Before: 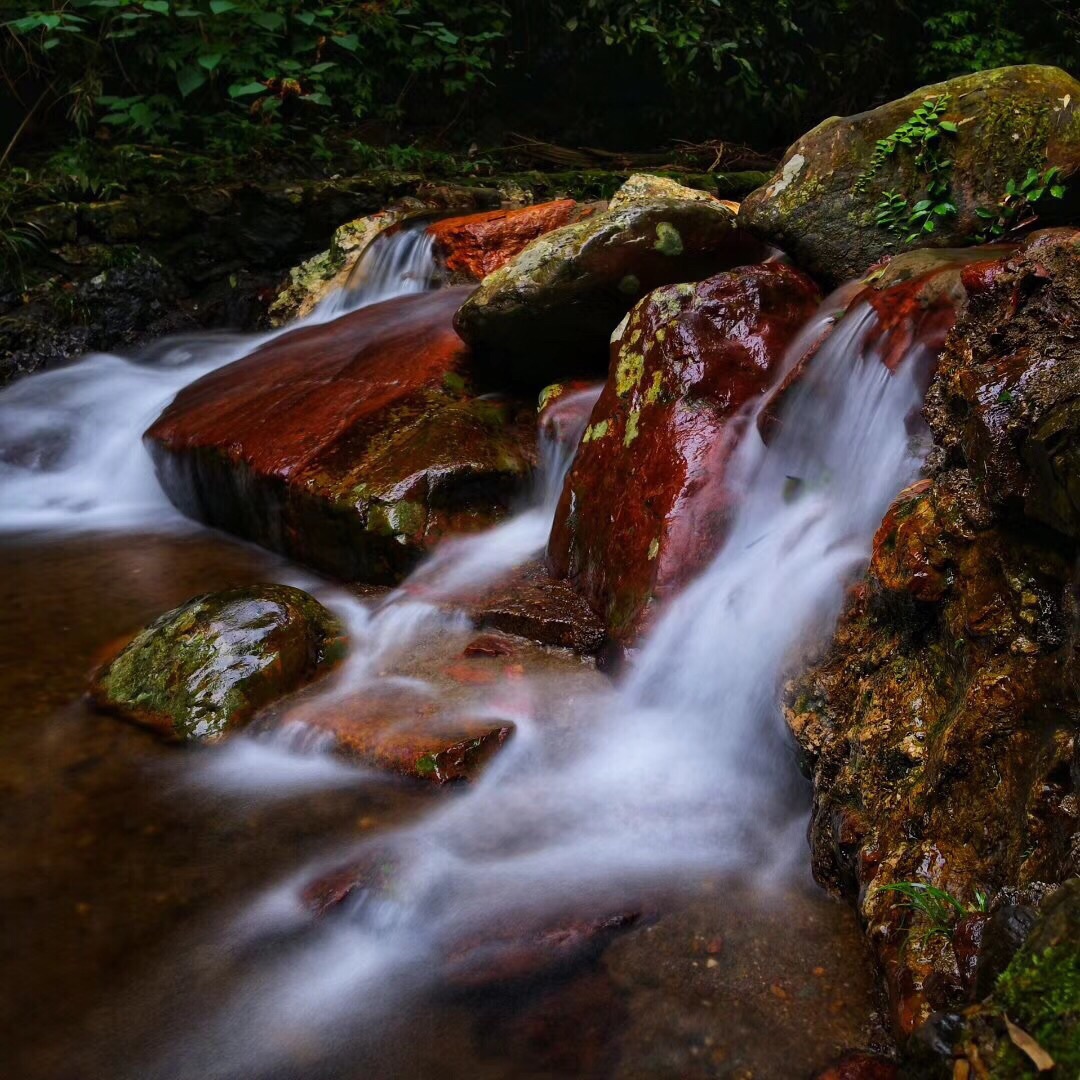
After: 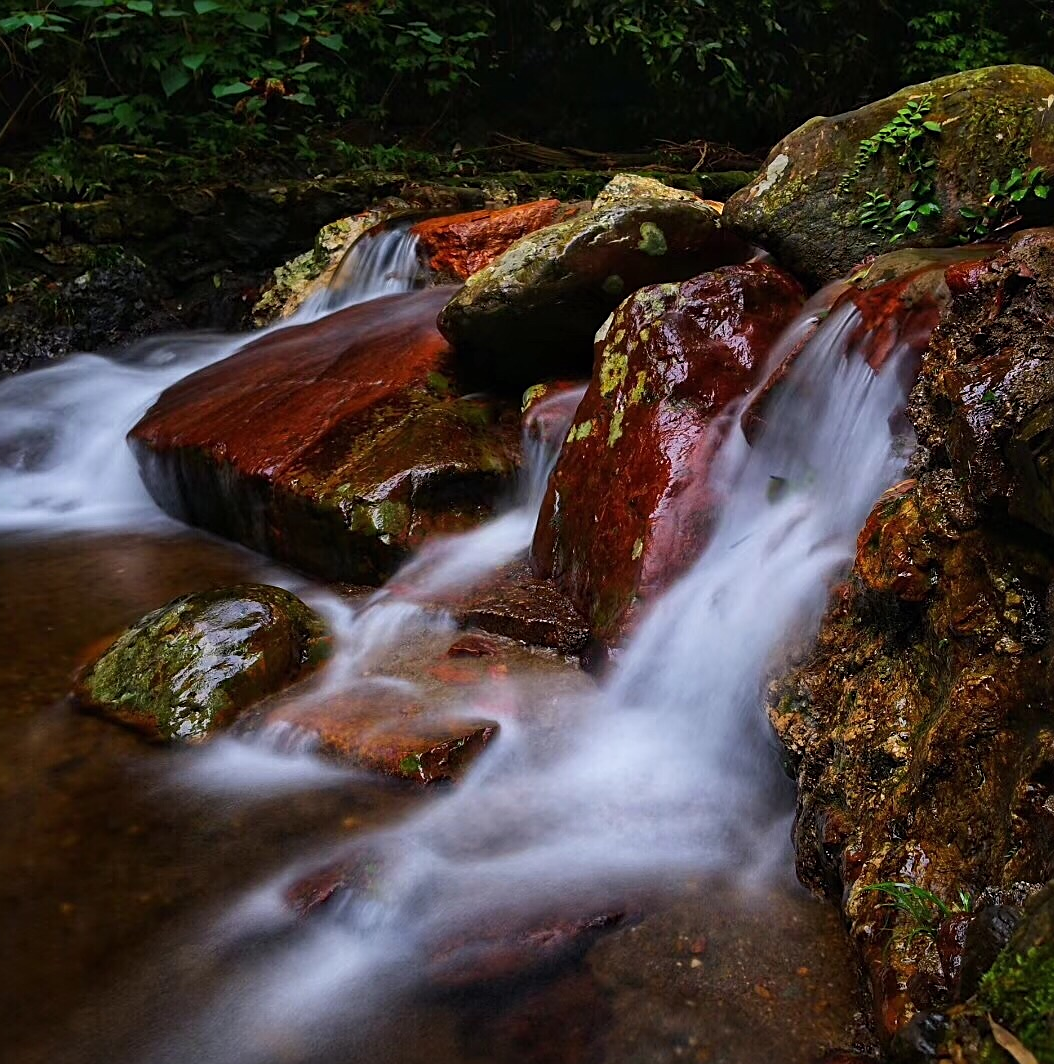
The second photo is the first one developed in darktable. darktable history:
crop and rotate: left 1.571%, right 0.753%, bottom 1.436%
sharpen: on, module defaults
